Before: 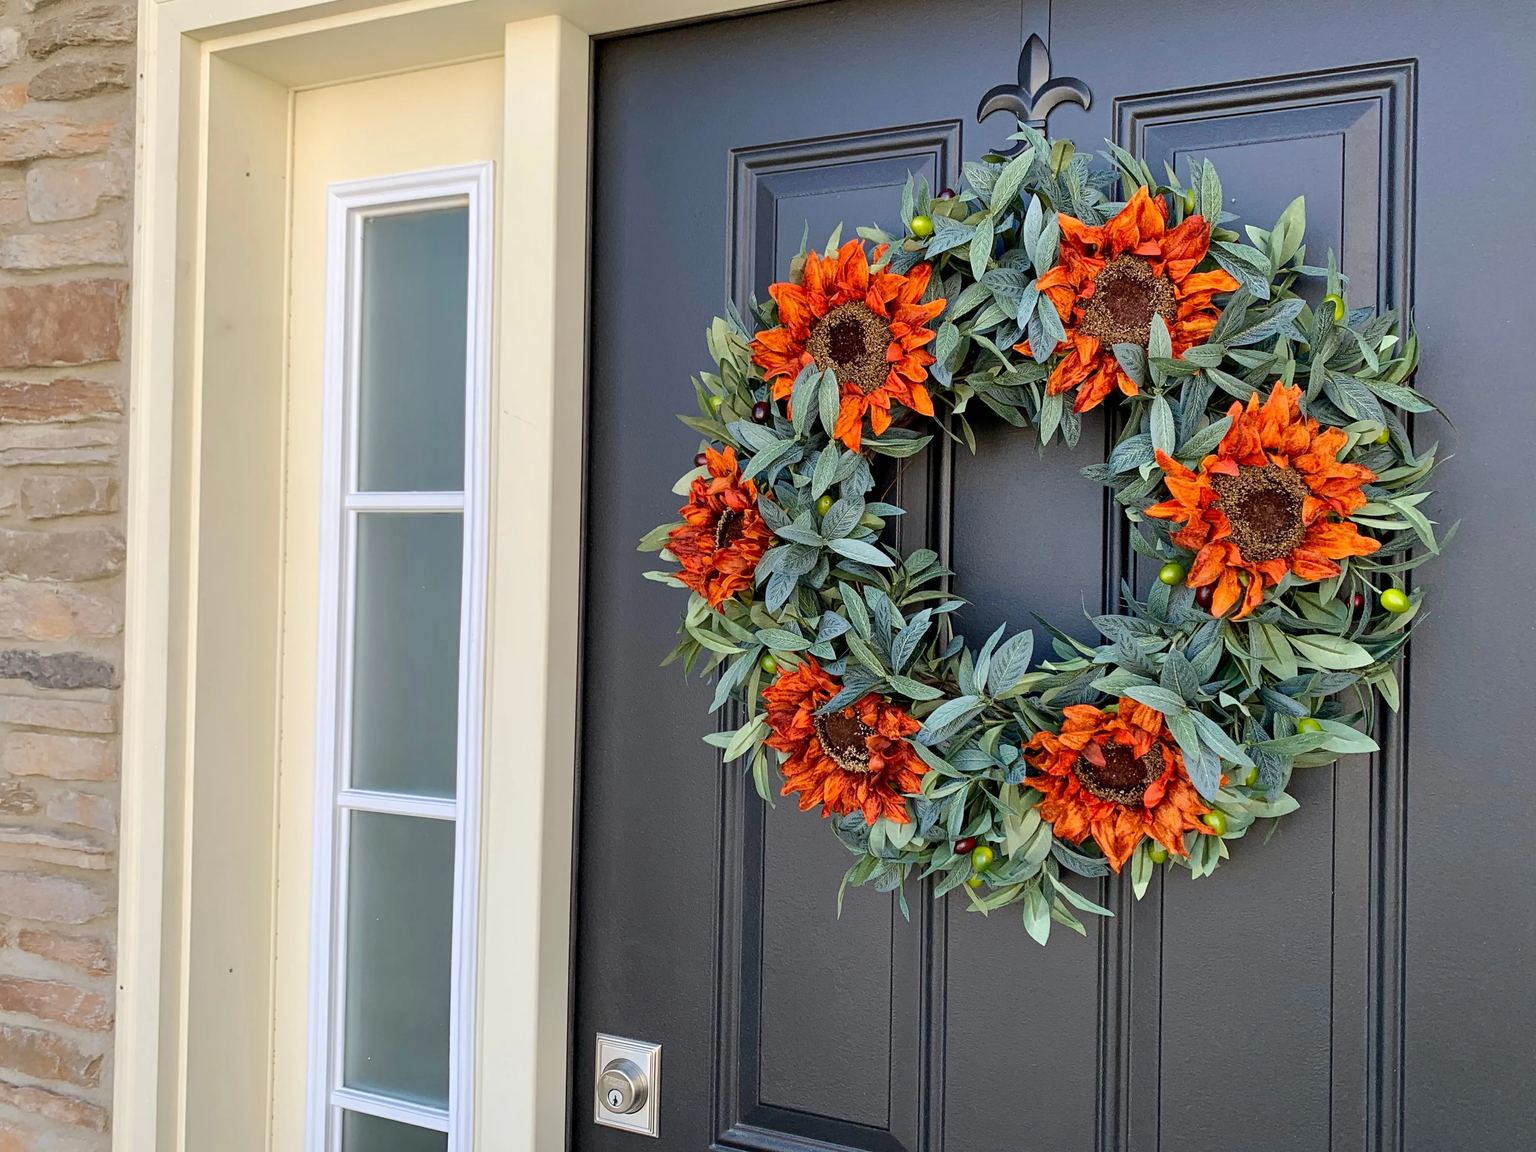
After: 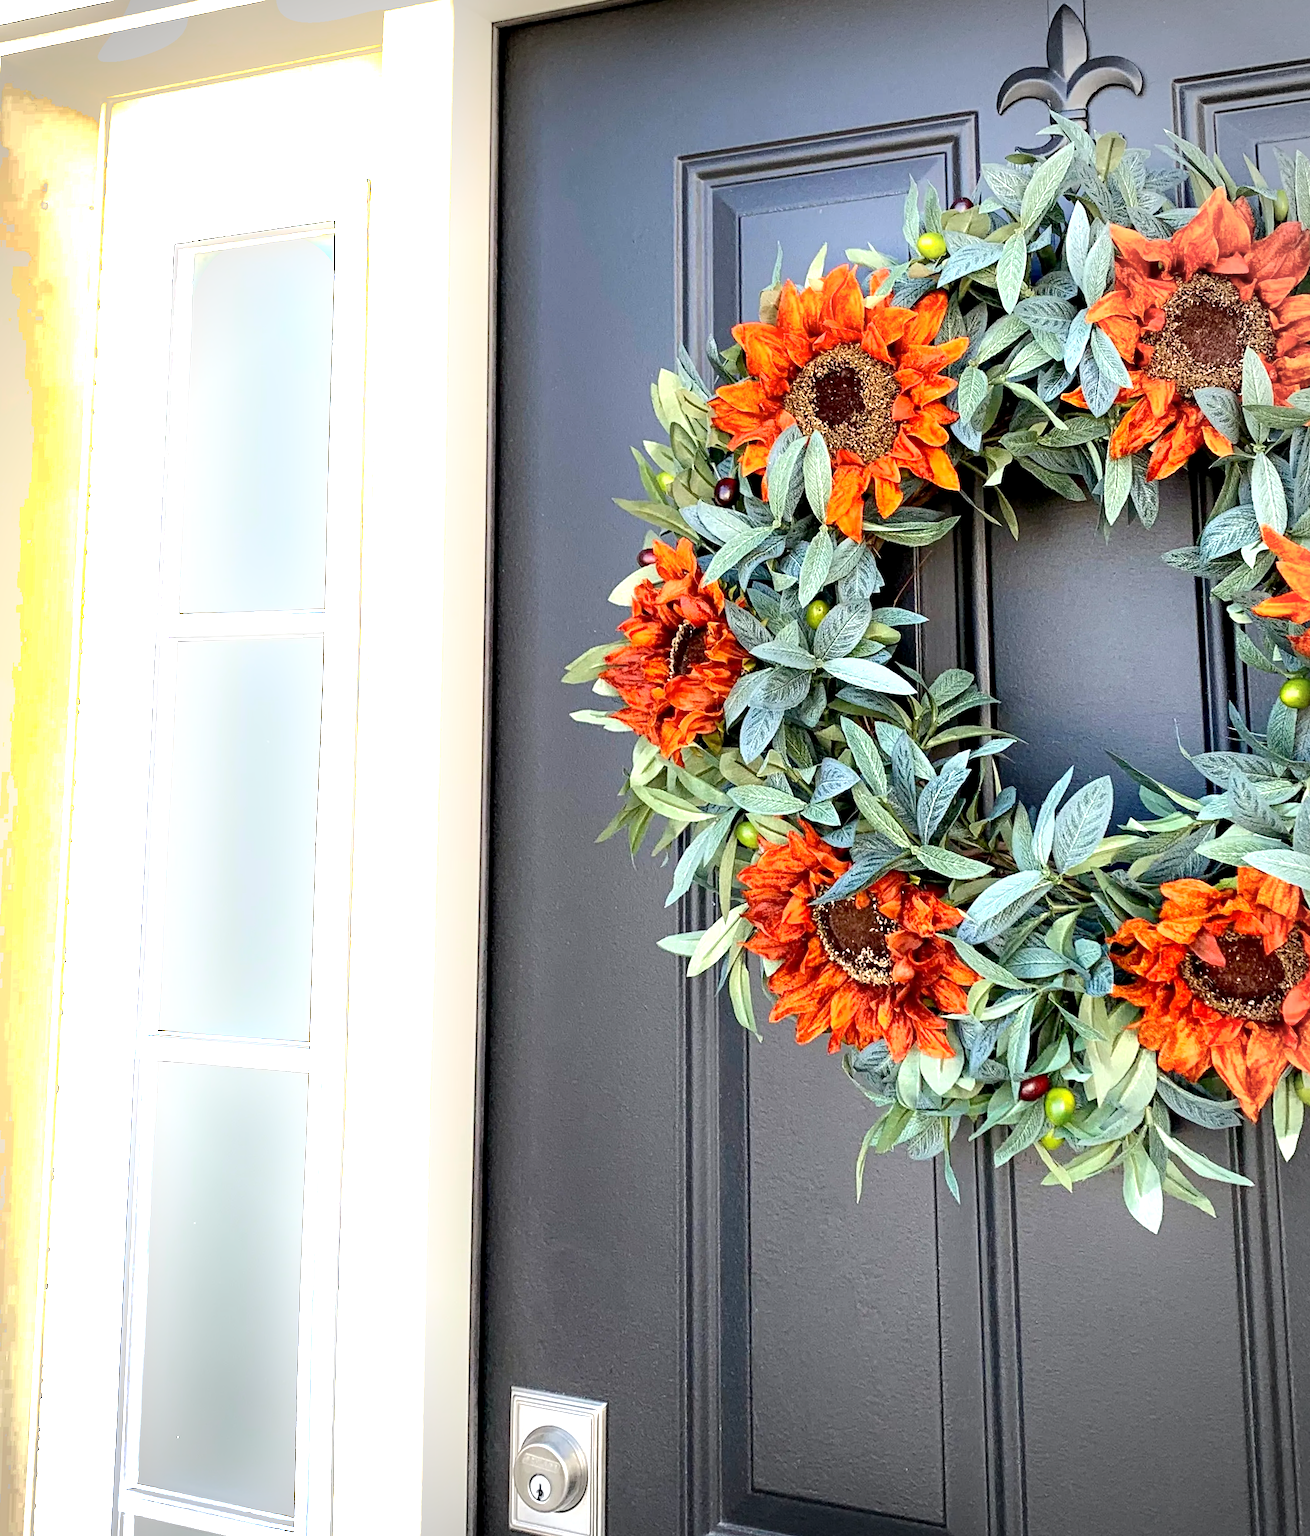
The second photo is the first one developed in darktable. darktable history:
shadows and highlights: shadows -90, highlights 90, soften with gaussian
crop and rotate: left 13.409%, right 19.924%
rotate and perspective: rotation -1.68°, lens shift (vertical) -0.146, crop left 0.049, crop right 0.912, crop top 0.032, crop bottom 0.96
vignetting: width/height ratio 1.094
tone equalizer: on, module defaults
exposure: black level correction 0.001, exposure 1 EV, compensate highlight preservation false
